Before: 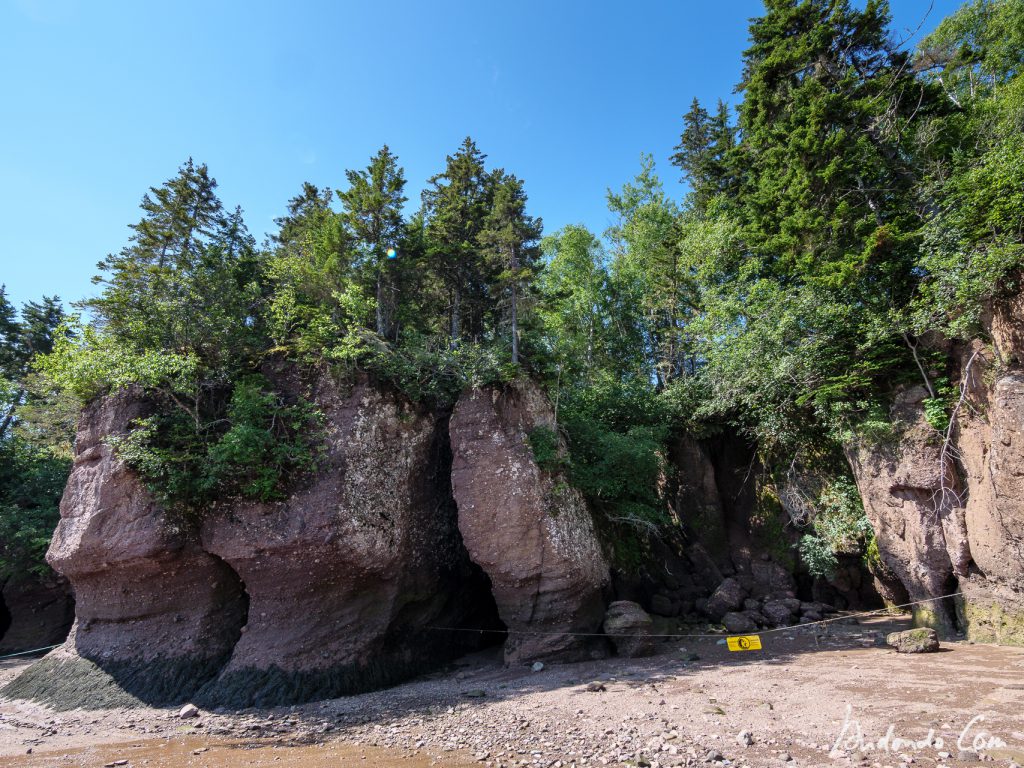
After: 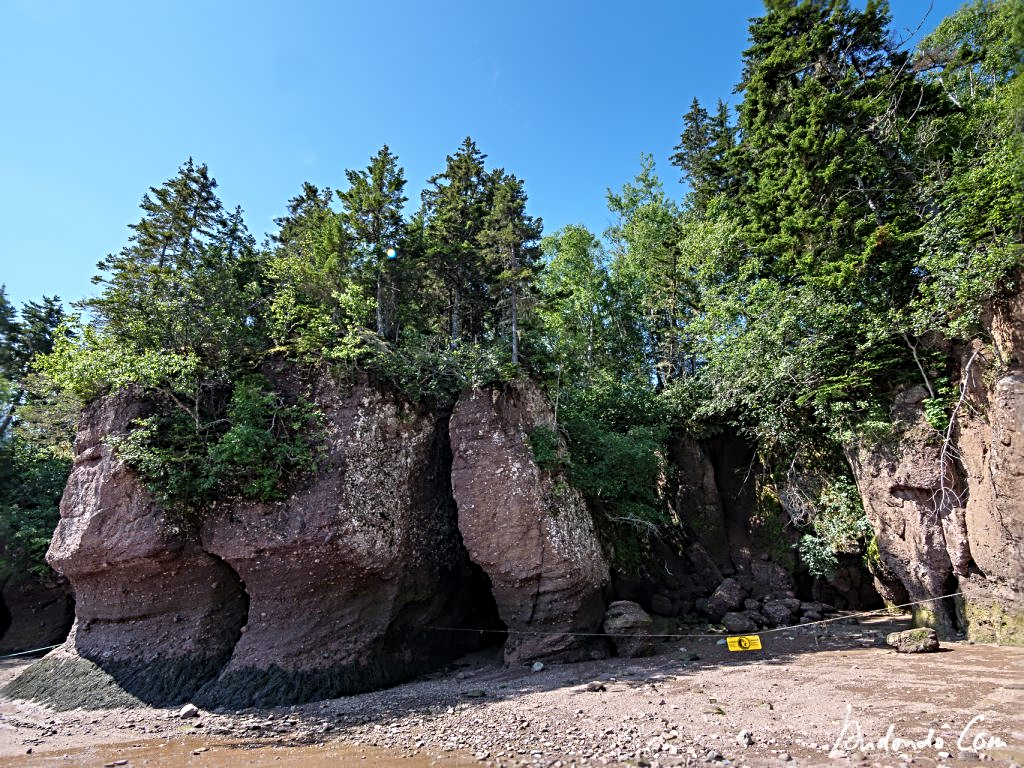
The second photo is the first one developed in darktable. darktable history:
sharpen: radius 3.99
